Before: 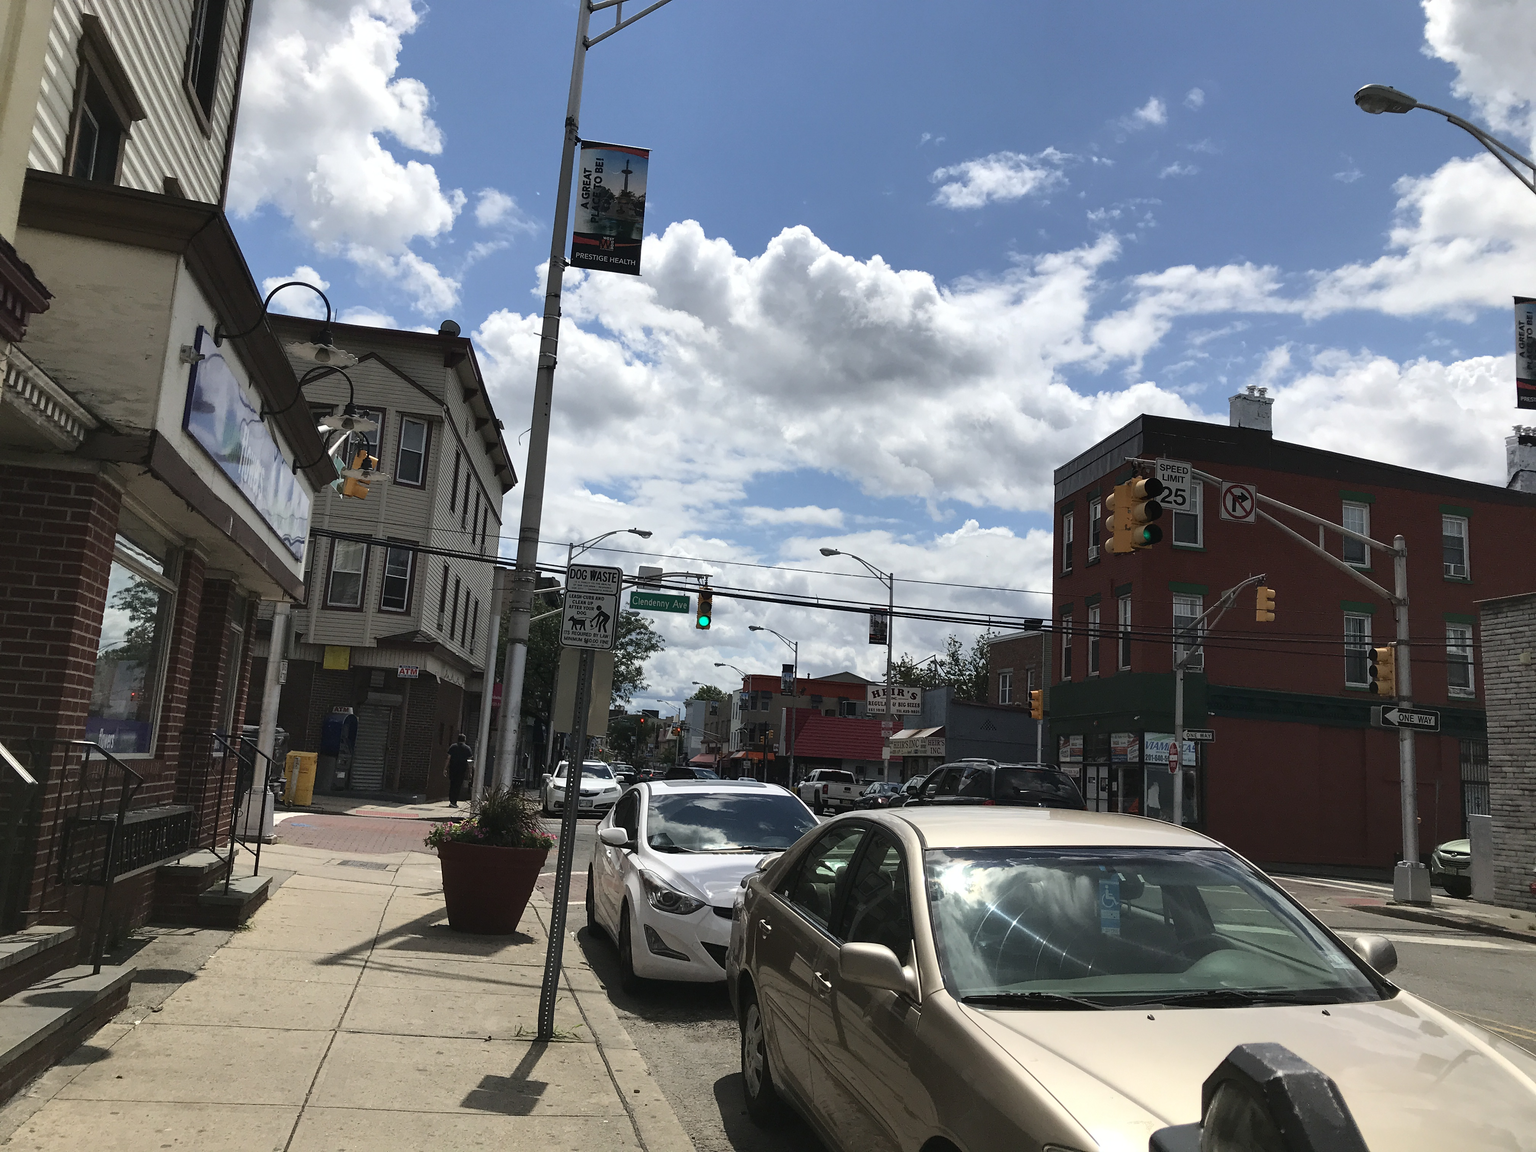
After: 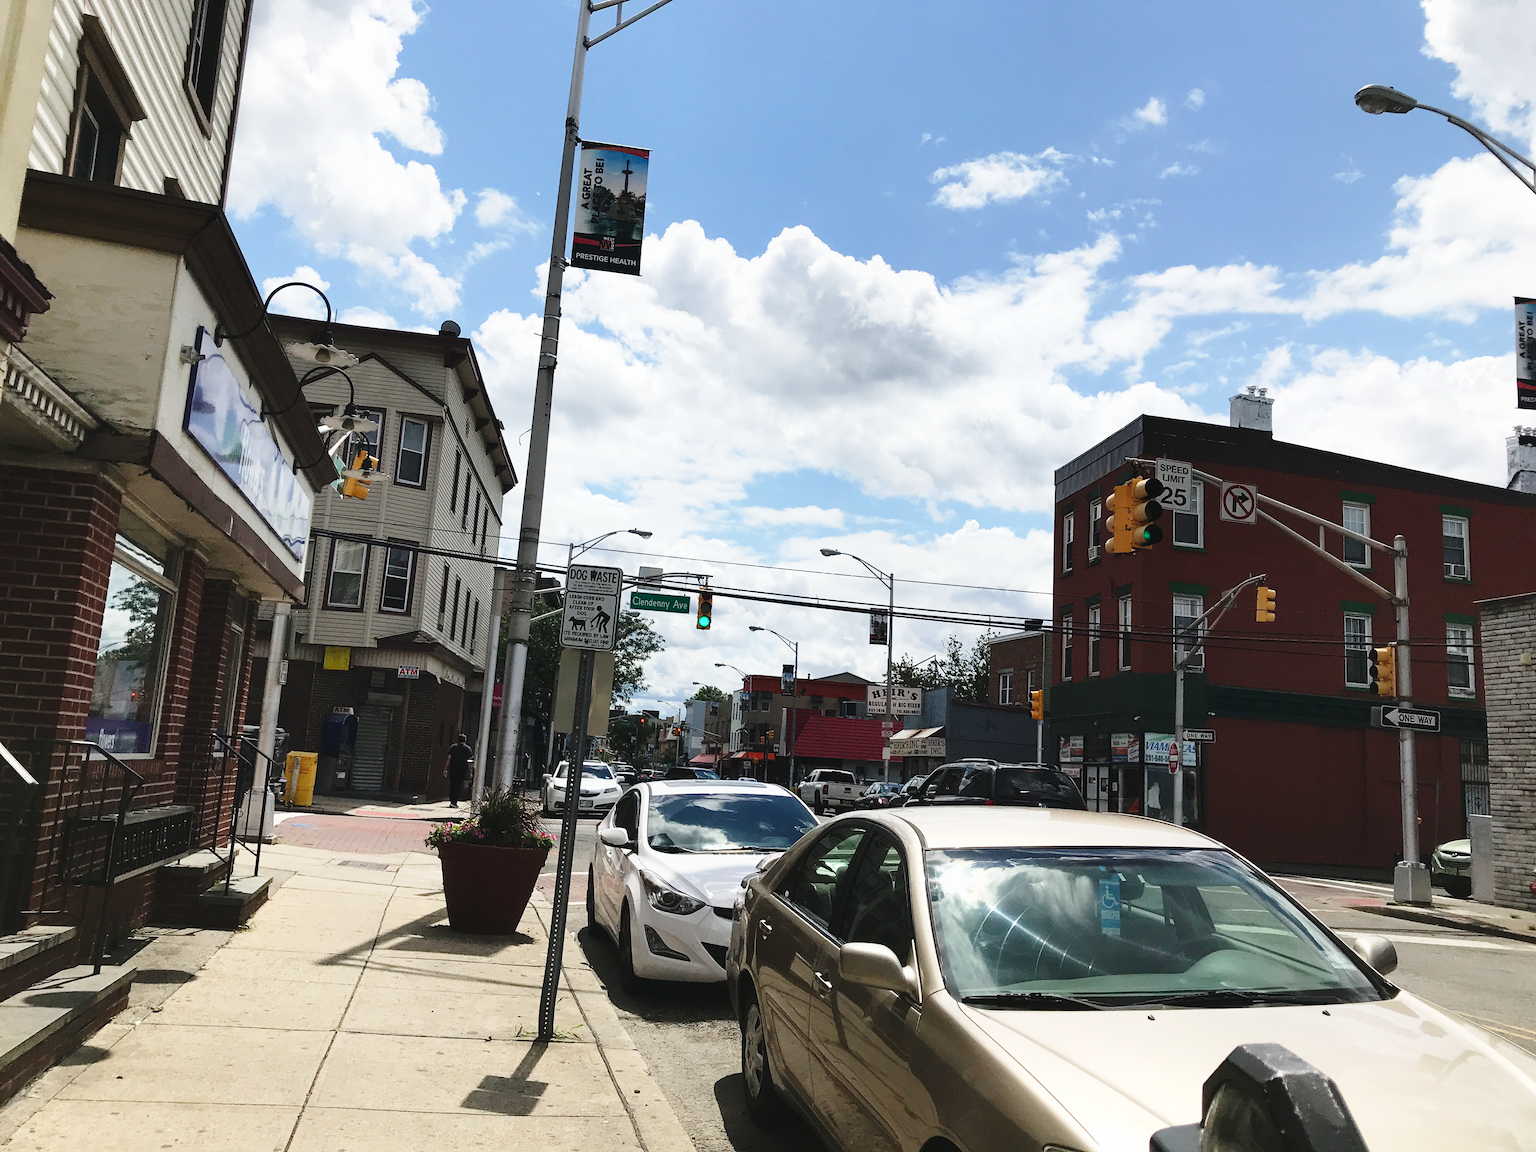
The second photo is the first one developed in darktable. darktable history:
local contrast: mode bilateral grid, contrast 100, coarseness 100, detail 91%, midtone range 0.2
base curve: curves: ch0 [(0, 0) (0.028, 0.03) (0.121, 0.232) (0.46, 0.748) (0.859, 0.968) (1, 1)], preserve colors none
